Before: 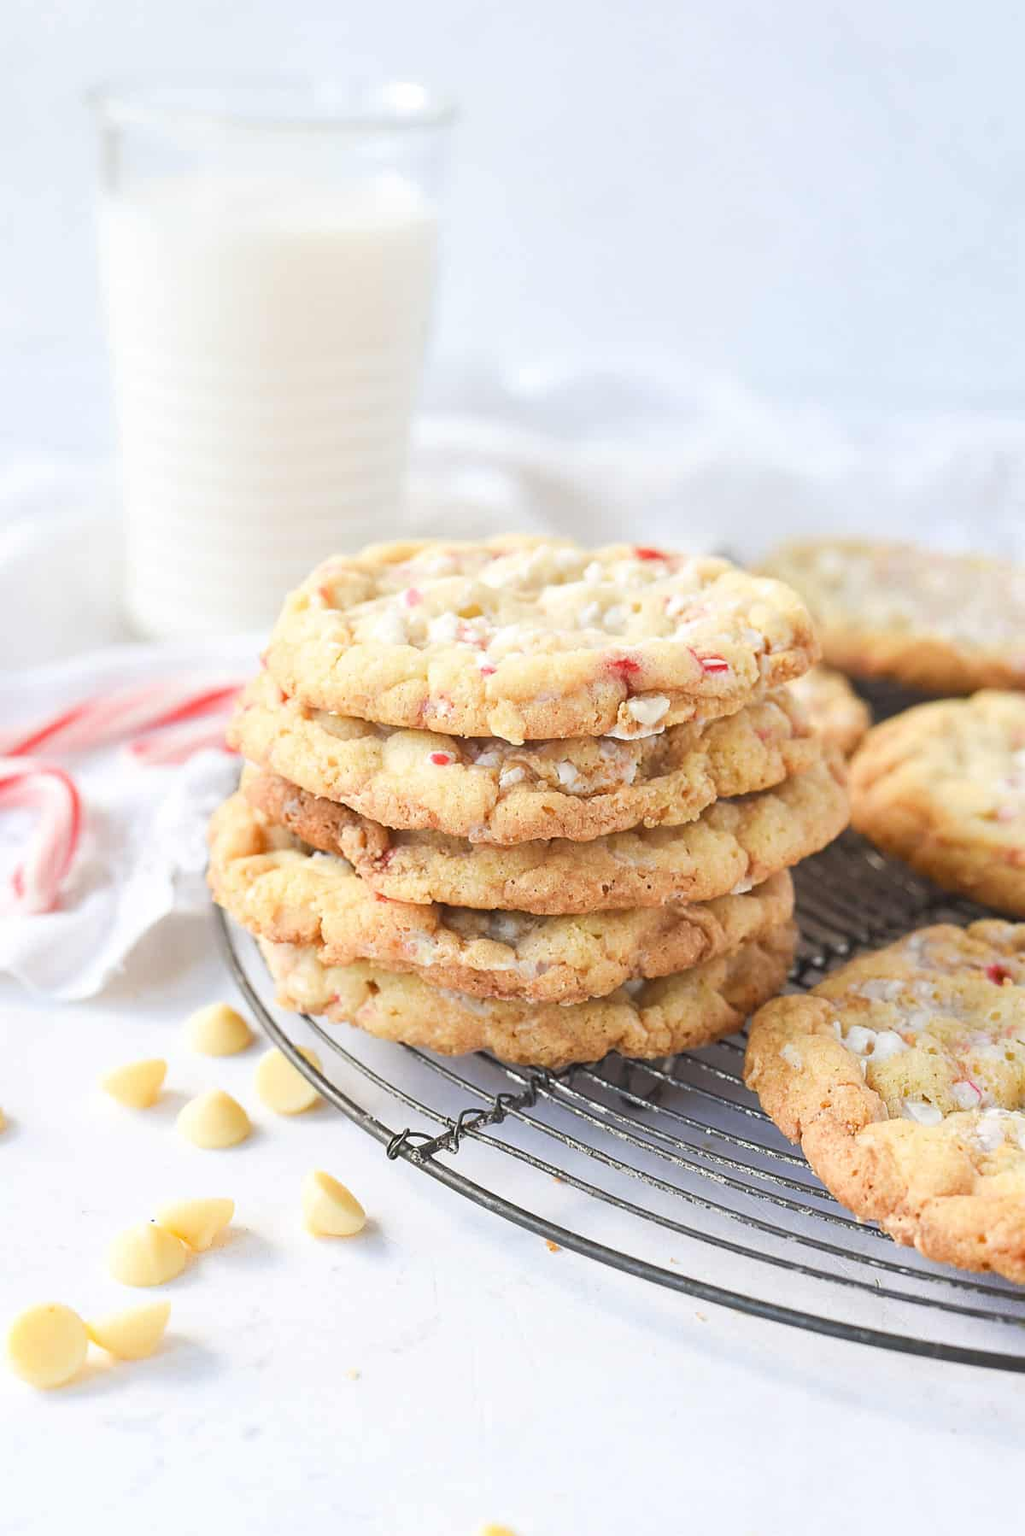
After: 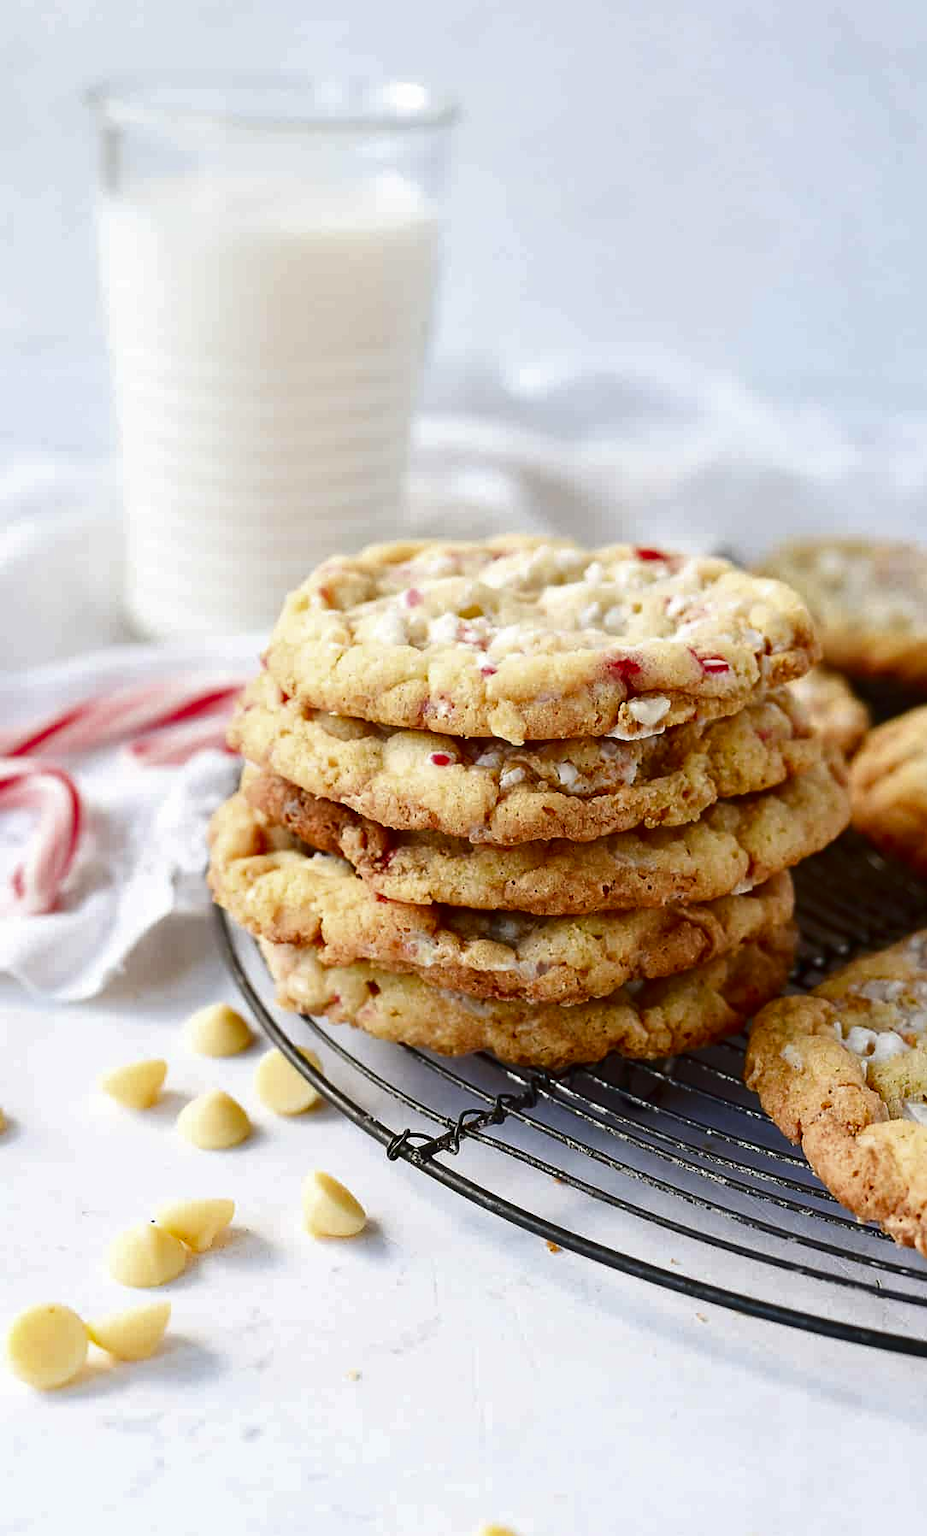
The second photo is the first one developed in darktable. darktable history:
contrast brightness saturation: contrast 0.09, brightness -0.59, saturation 0.17
crop: right 9.509%, bottom 0.031%
